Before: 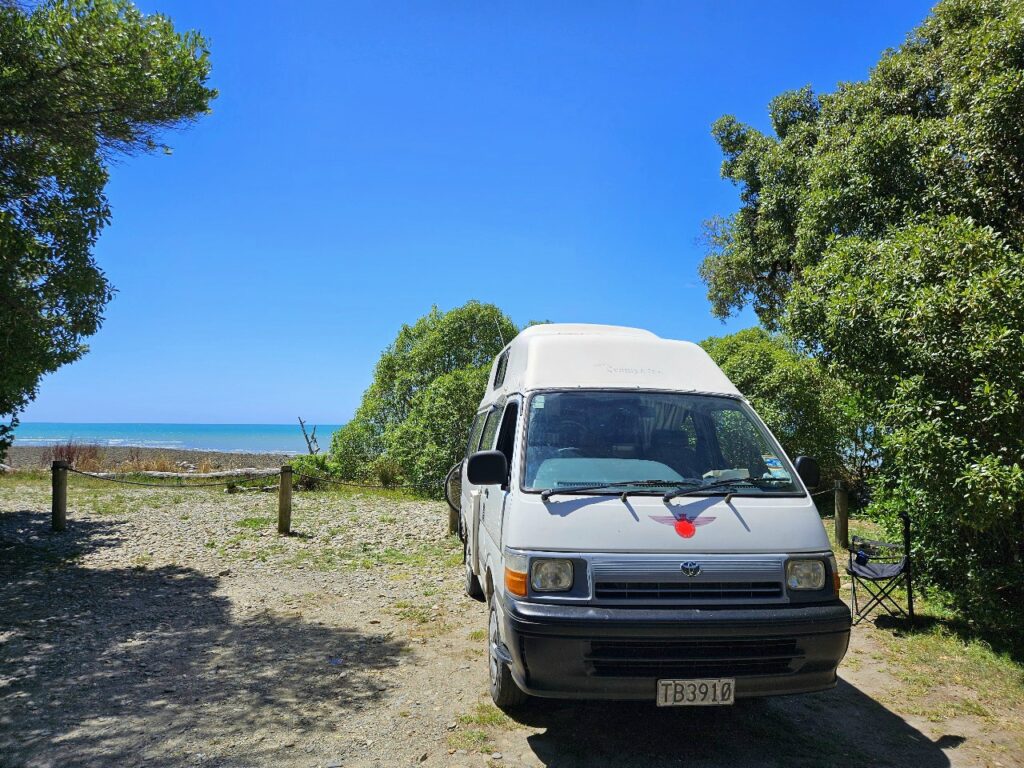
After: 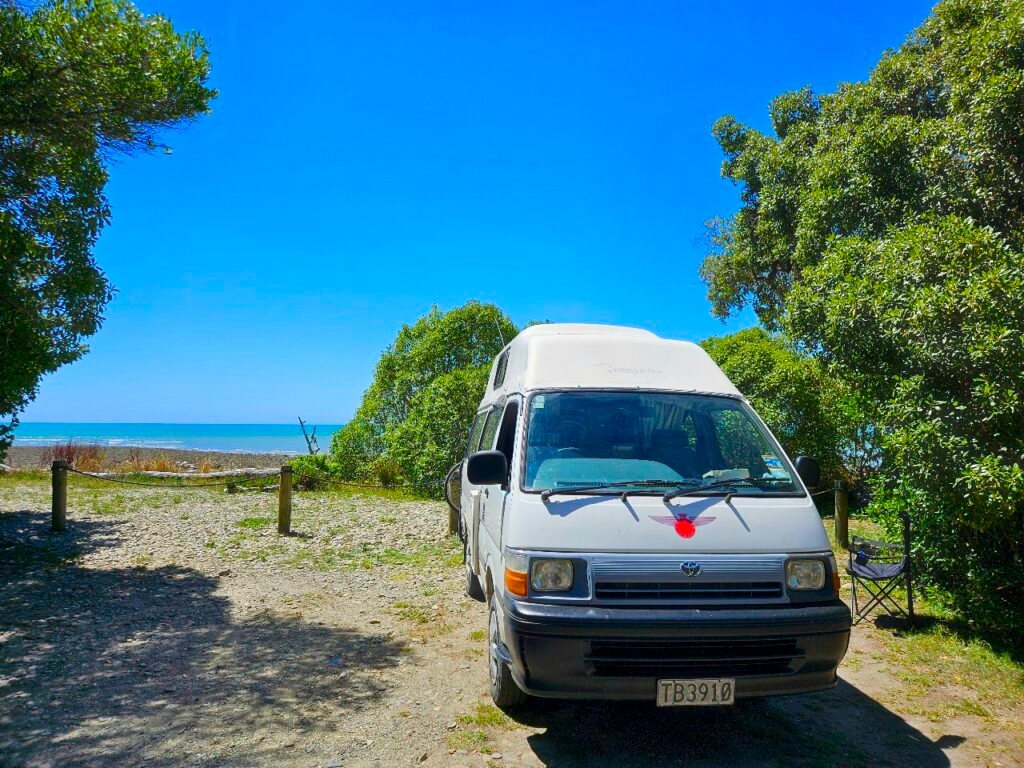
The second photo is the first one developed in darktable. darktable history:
haze removal: strength -0.039, compatibility mode true, adaptive false
color balance rgb: global offset › luminance -0.26%, linear chroma grading › global chroma 10.362%, perceptual saturation grading › global saturation 20%, perceptual saturation grading › highlights -25.127%, perceptual saturation grading › shadows 25.382%
